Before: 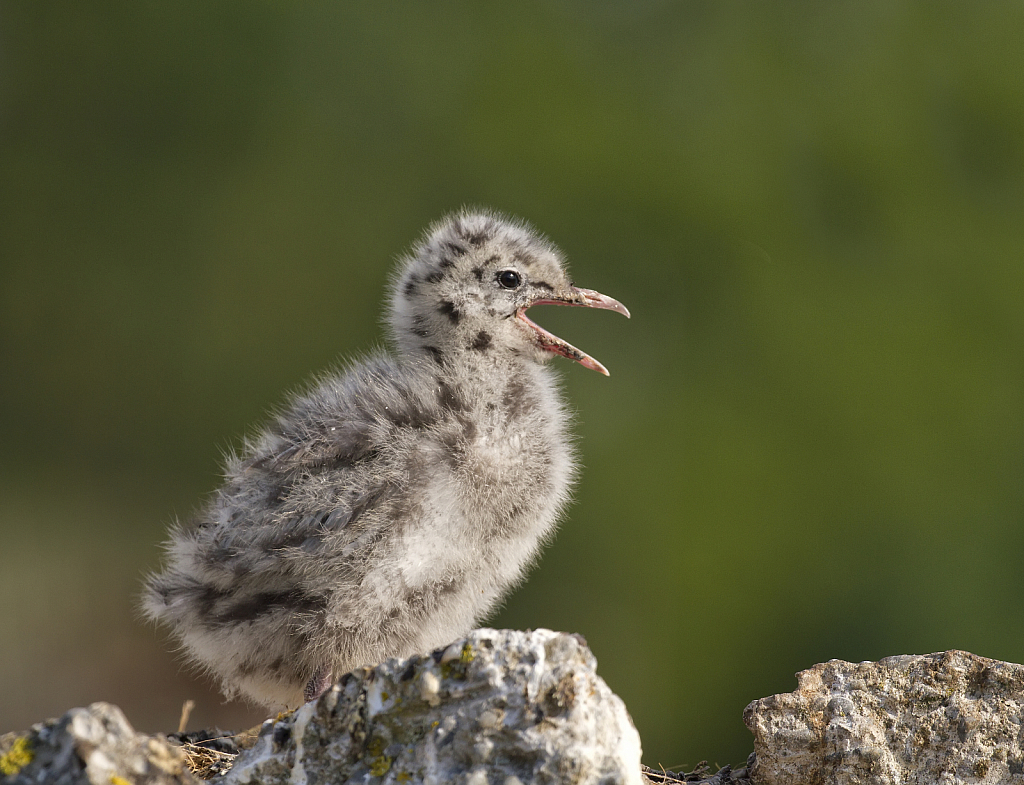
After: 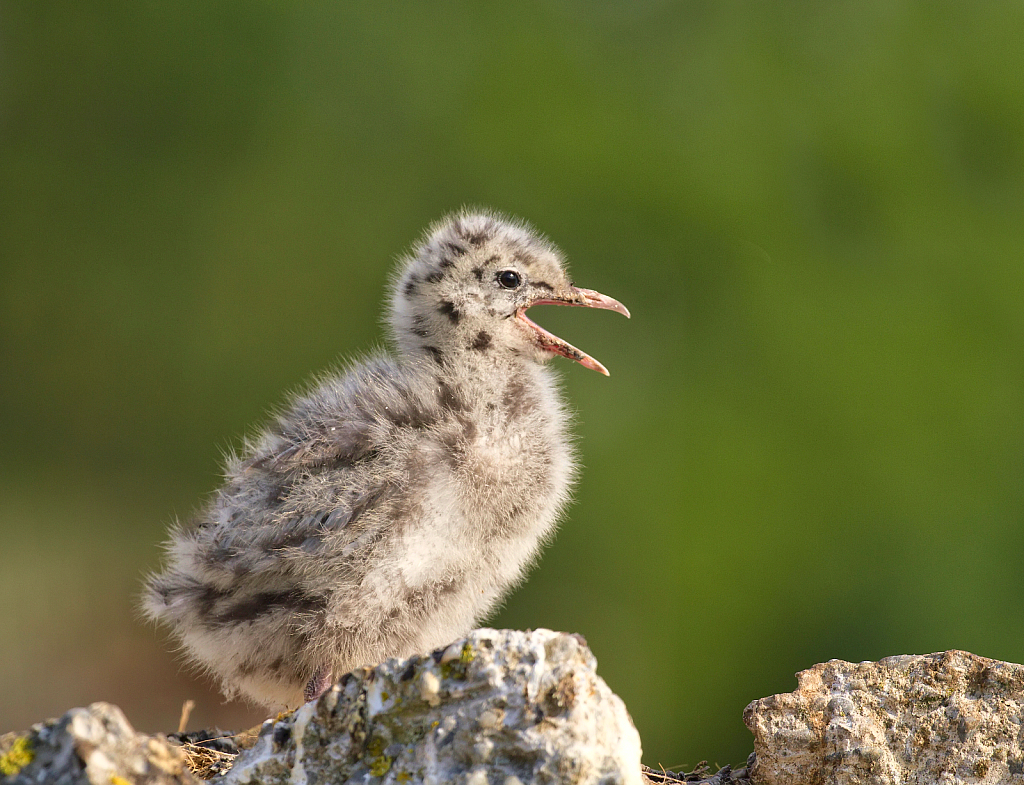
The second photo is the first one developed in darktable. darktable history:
tone curve: curves: ch0 [(0, 0) (0.389, 0.458) (0.745, 0.82) (0.849, 0.917) (0.919, 0.969) (1, 1)]; ch1 [(0, 0) (0.437, 0.404) (0.5, 0.5) (0.529, 0.55) (0.58, 0.6) (0.616, 0.649) (1, 1)]; ch2 [(0, 0) (0.442, 0.428) (0.5, 0.5) (0.525, 0.543) (0.585, 0.62) (1, 1)], color space Lab, independent channels, preserve colors none
